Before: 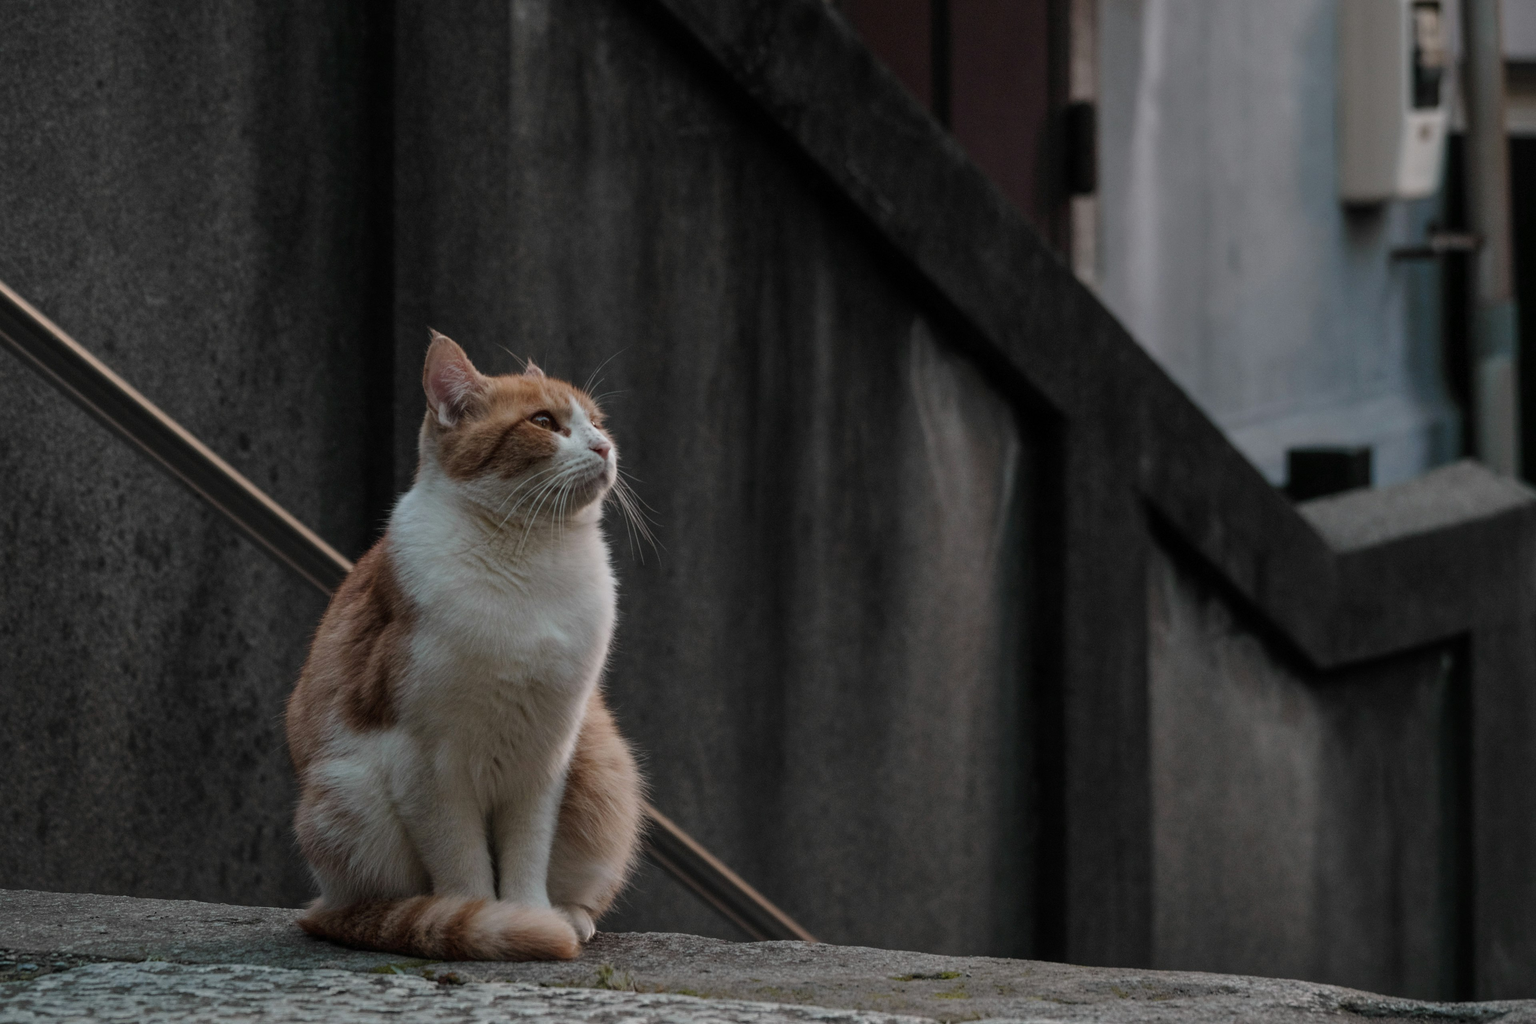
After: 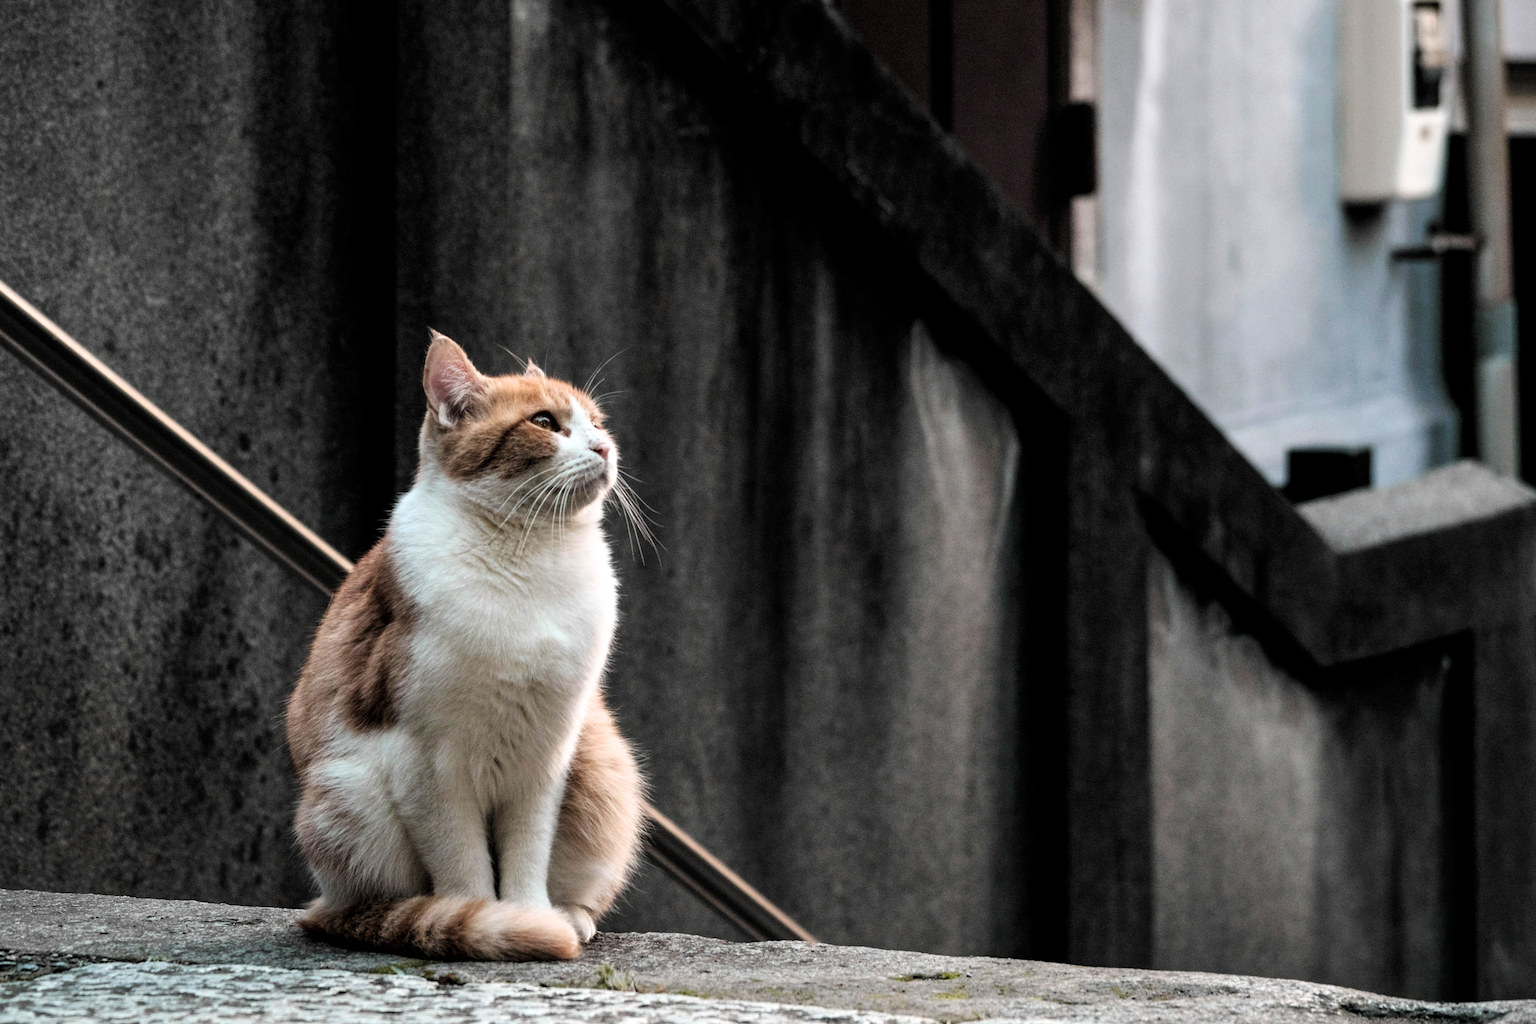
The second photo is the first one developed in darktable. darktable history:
filmic rgb: middle gray luminance 8.95%, black relative exposure -6.29 EV, white relative exposure 2.71 EV, target black luminance 0%, hardness 4.73, latitude 73.69%, contrast 1.333, shadows ↔ highlights balance 10%, iterations of high-quality reconstruction 0
exposure: black level correction 0, exposure 1.38 EV, compensate highlight preservation false
